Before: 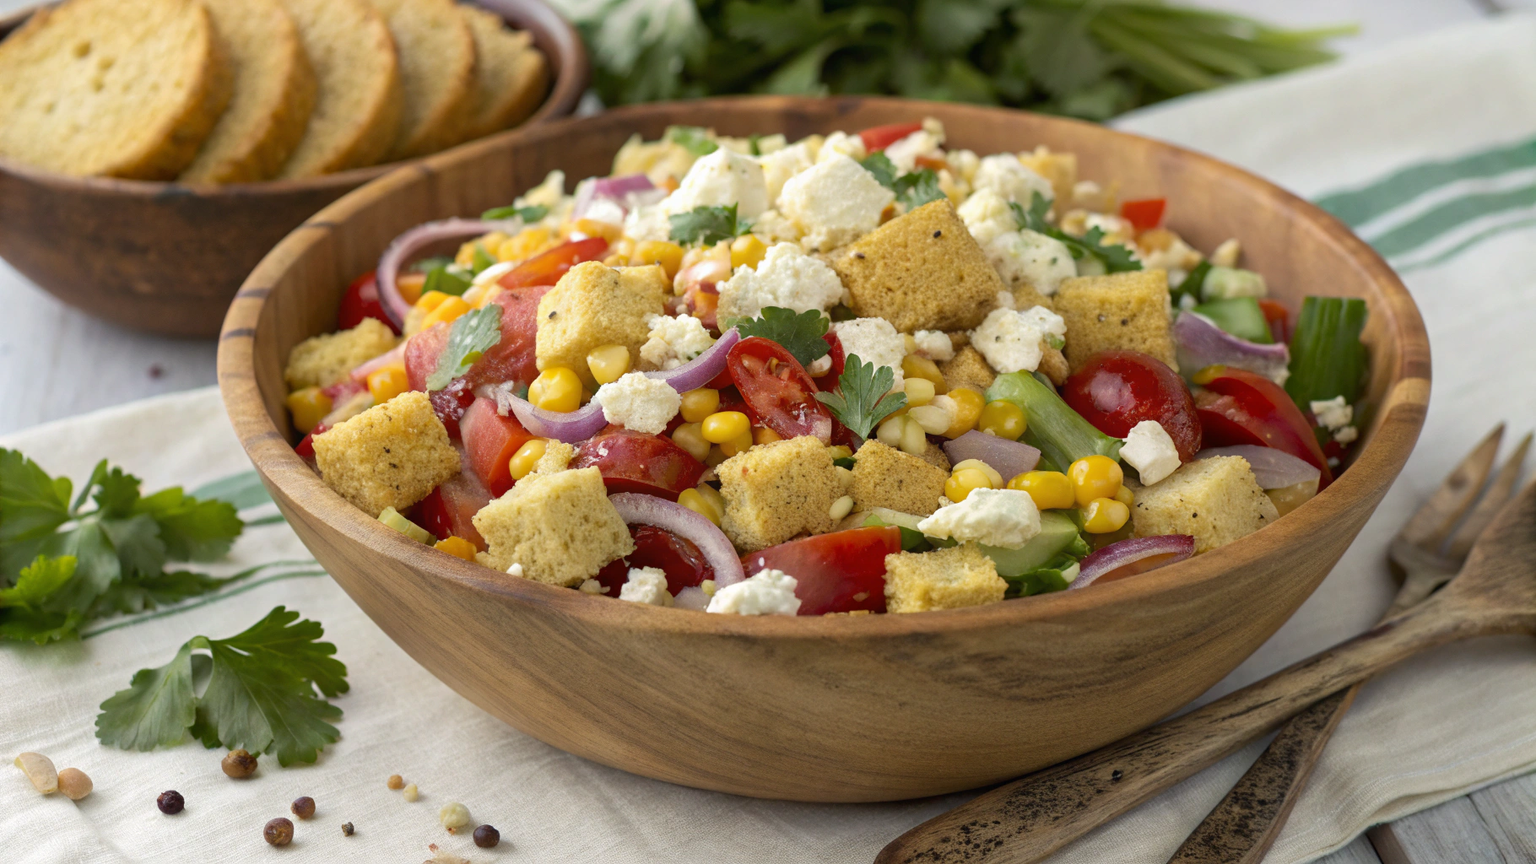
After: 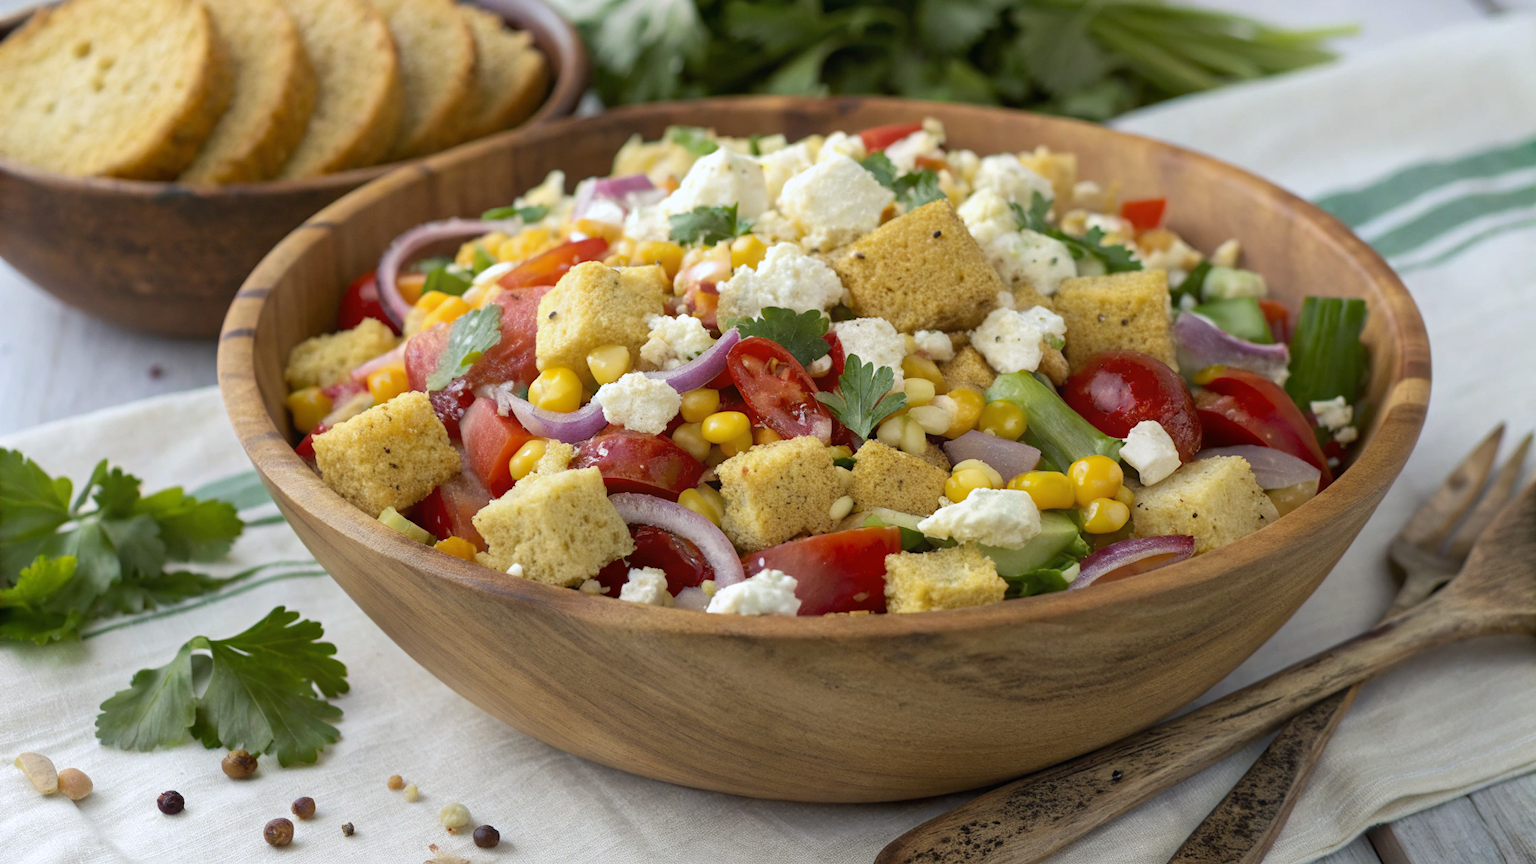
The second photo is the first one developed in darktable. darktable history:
shadows and highlights: shadows 30.86, highlights 0, soften with gaussian
white balance: red 0.974, blue 1.044
